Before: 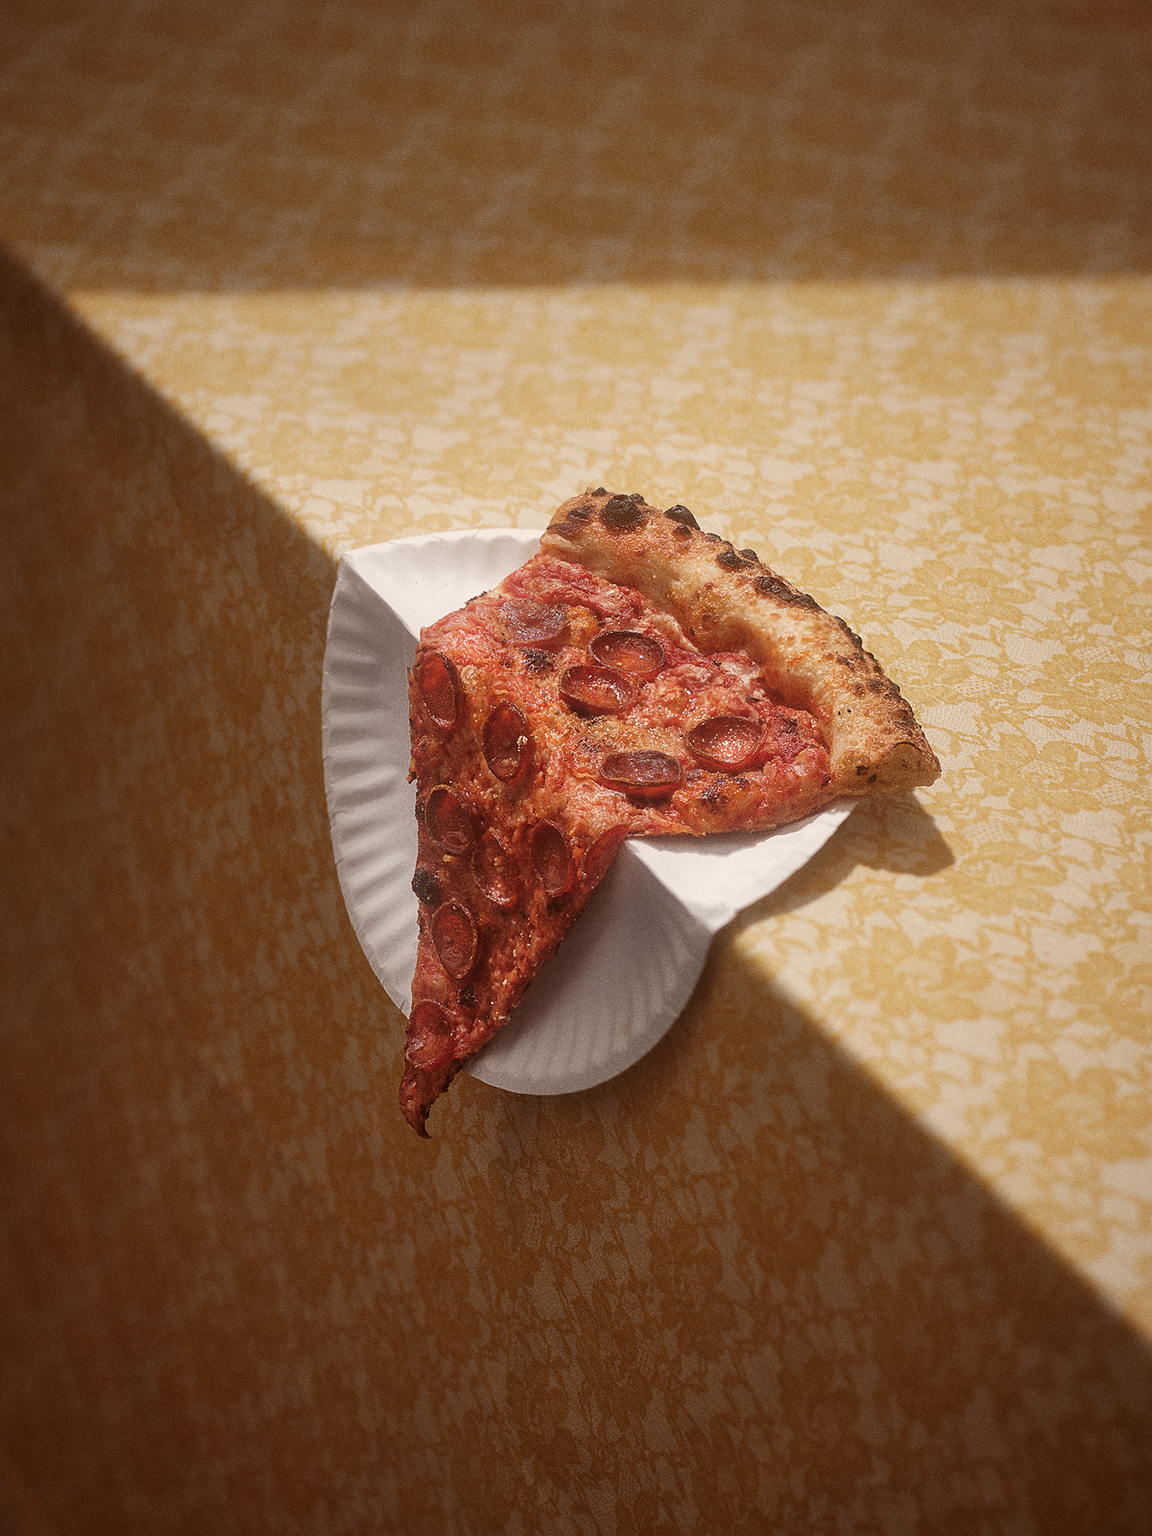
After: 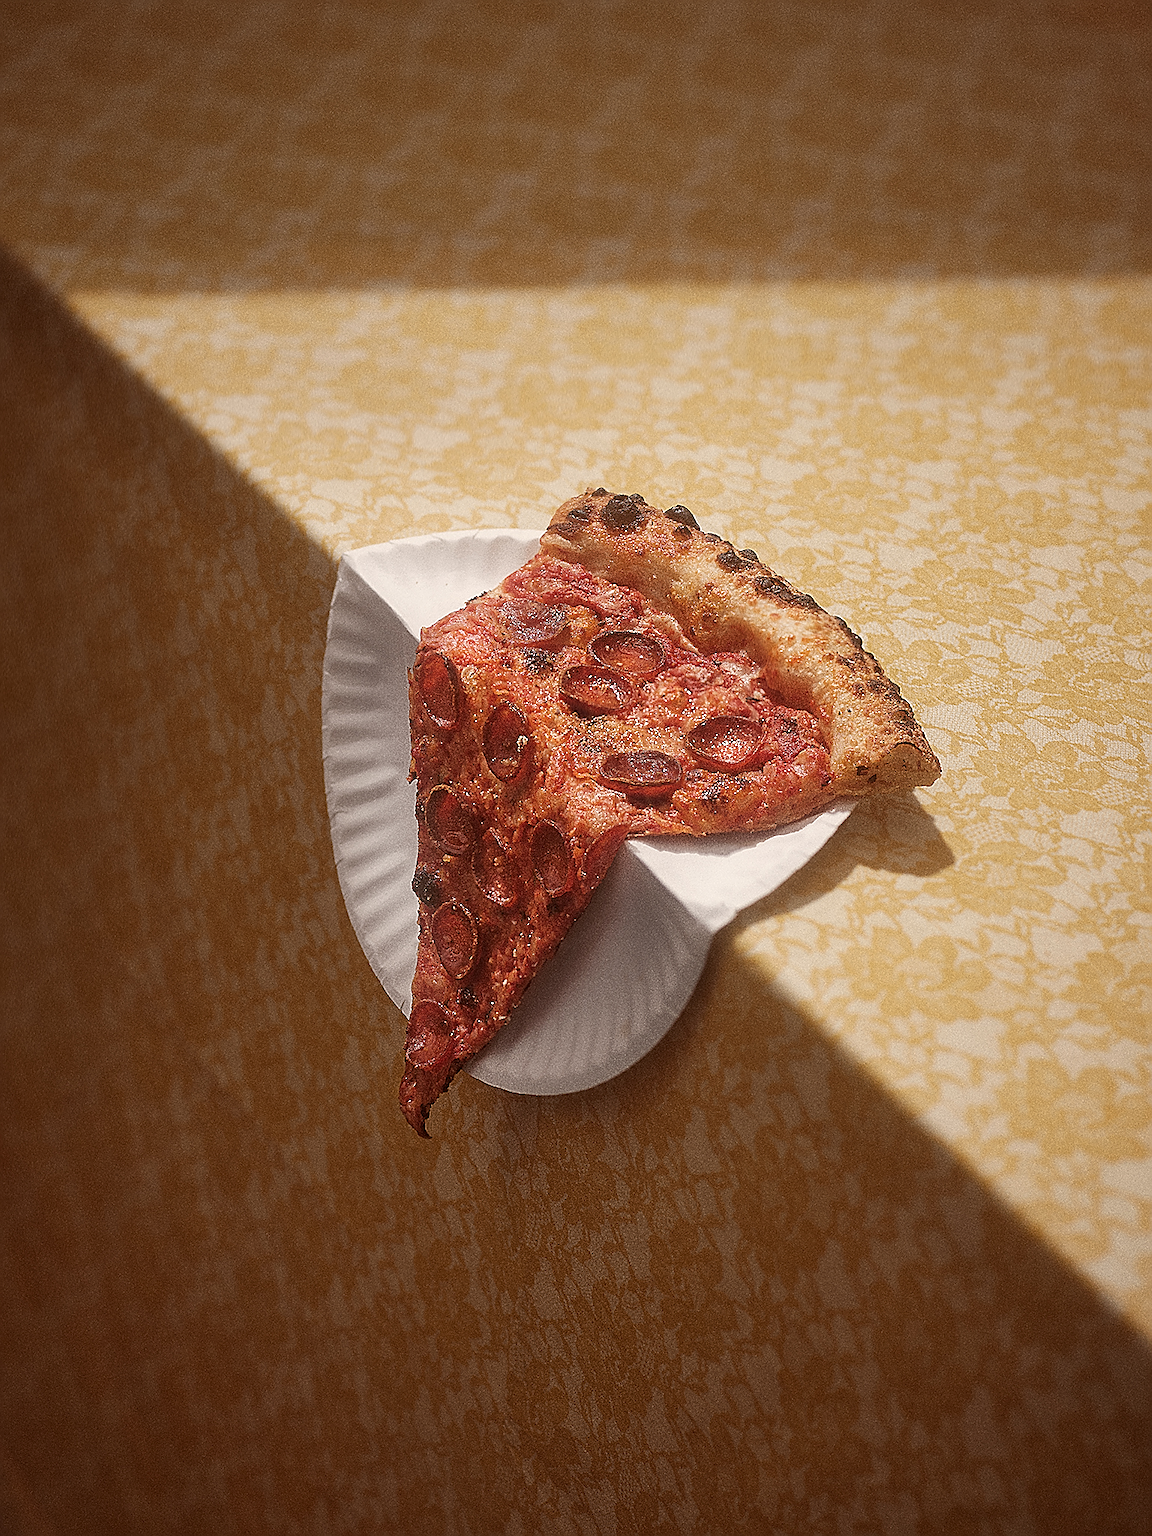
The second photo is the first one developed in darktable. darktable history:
sharpen: radius 1.421, amount 1.239, threshold 0.639
